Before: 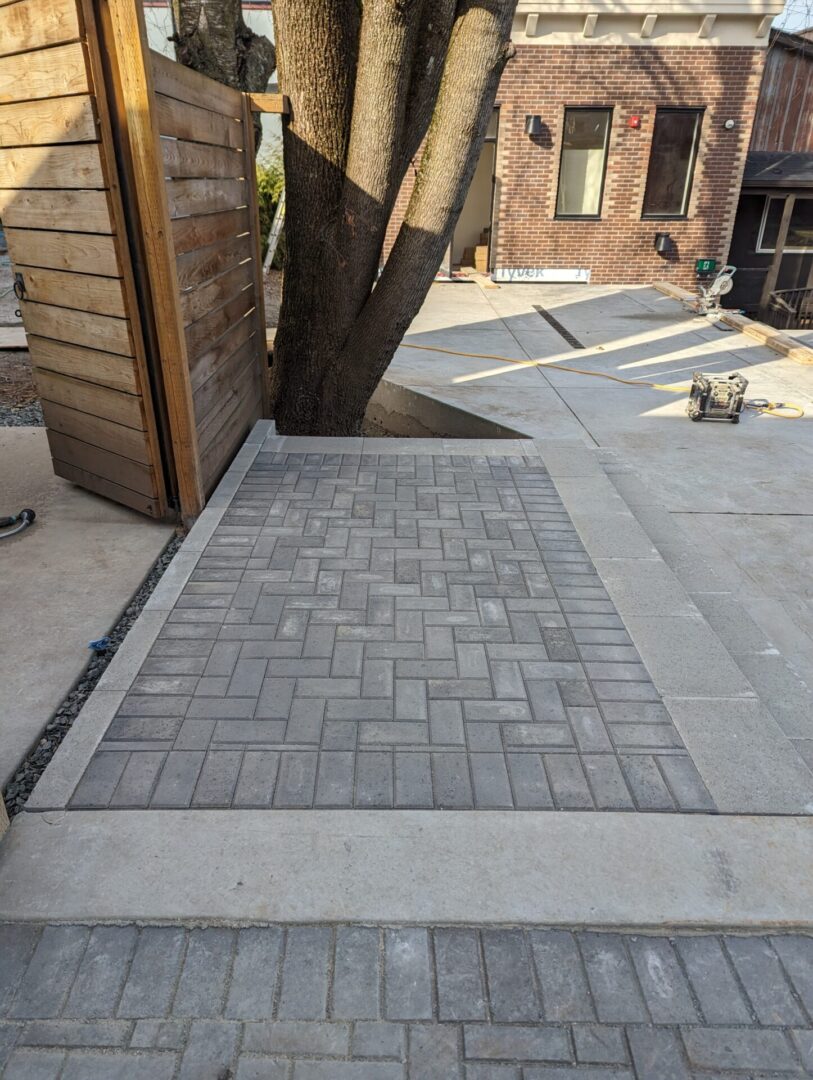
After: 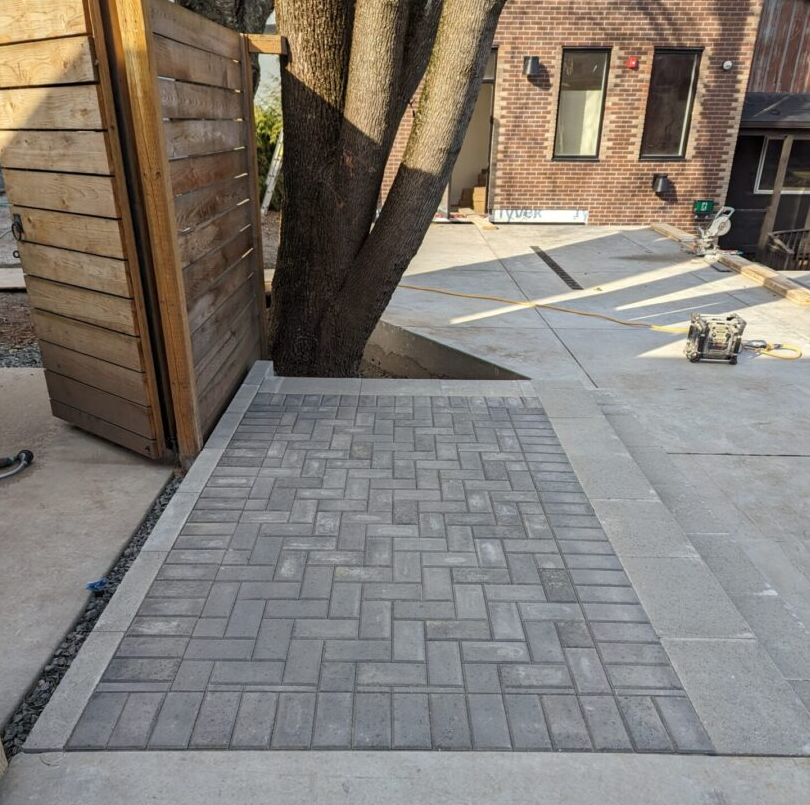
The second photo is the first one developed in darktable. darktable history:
crop: left 0.255%, top 5.514%, bottom 19.888%
